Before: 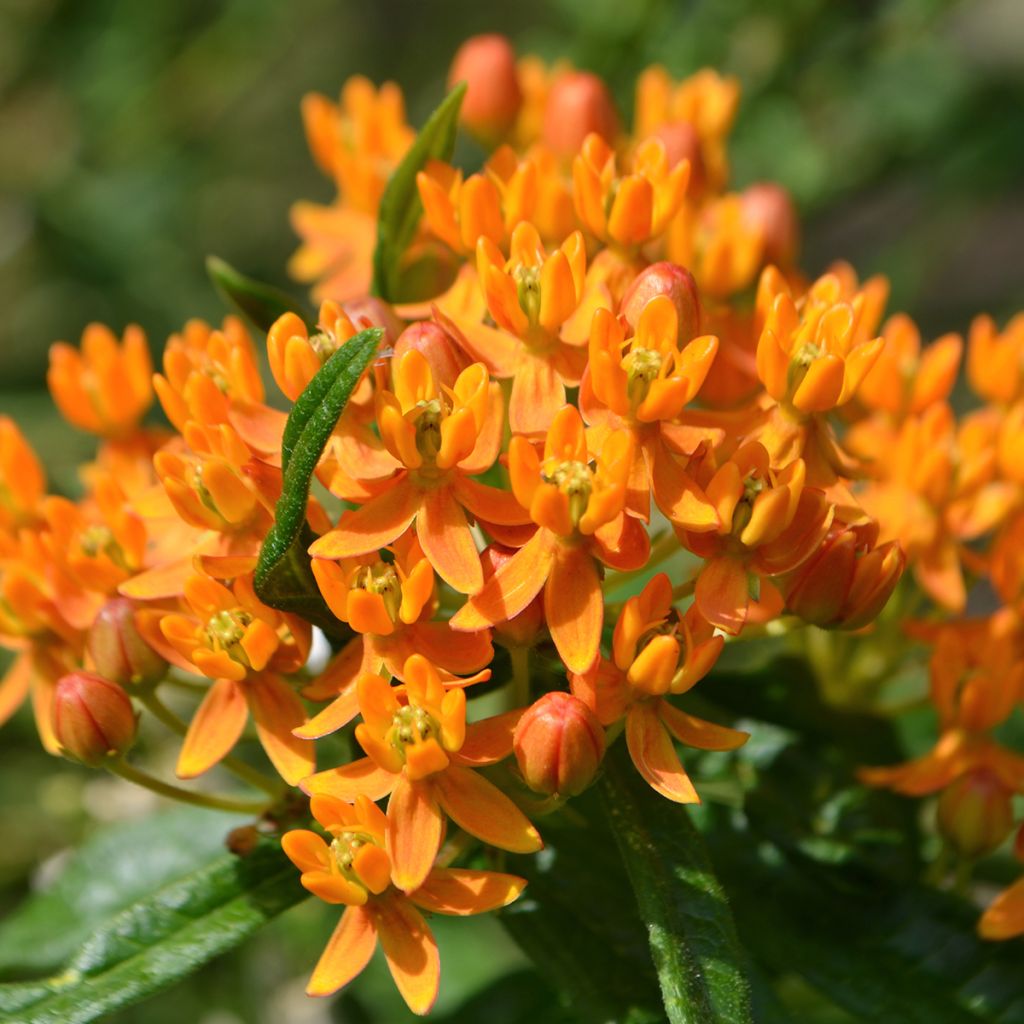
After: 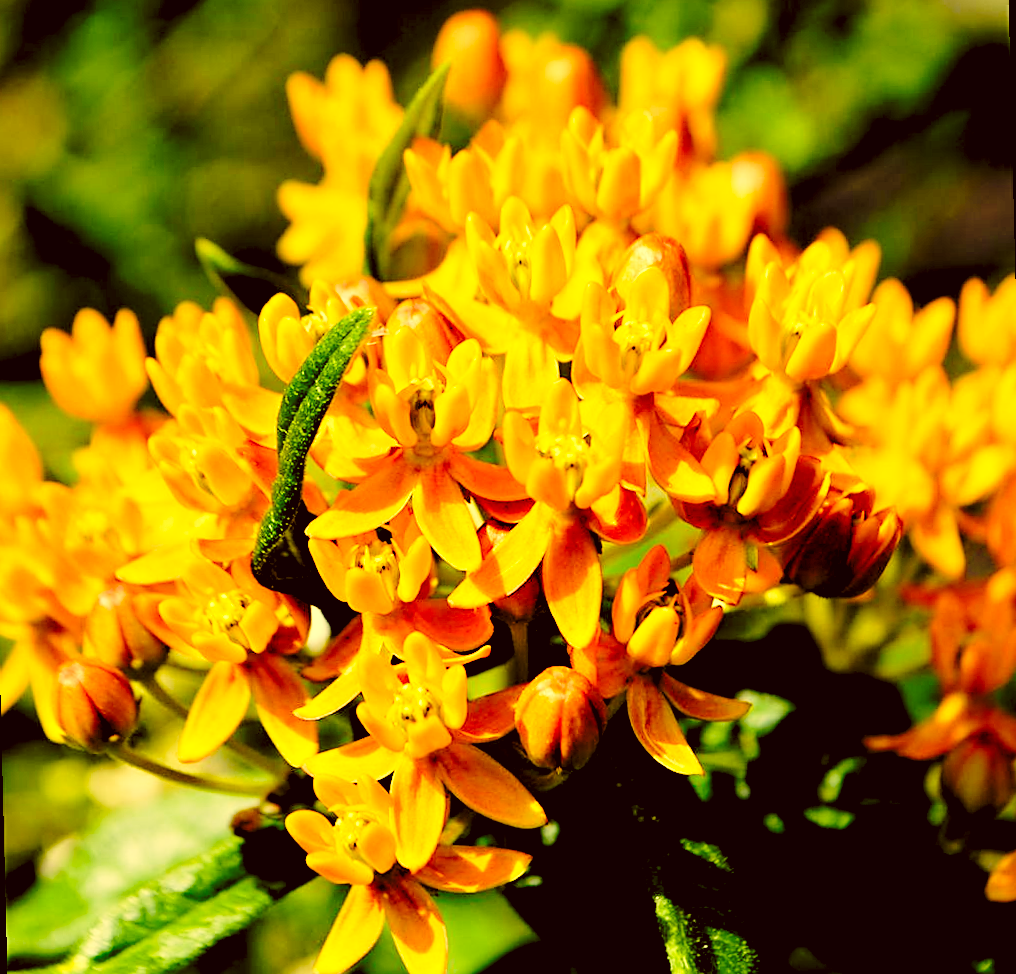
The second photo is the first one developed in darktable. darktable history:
sharpen: on, module defaults
rotate and perspective: rotation -1.42°, crop left 0.016, crop right 0.984, crop top 0.035, crop bottom 0.965
base curve: curves: ch0 [(0, 0) (0.036, 0.037) (0.121, 0.228) (0.46, 0.76) (0.859, 0.983) (1, 1)], preserve colors none
color correction: highlights a* -0.482, highlights b* 40, shadows a* 9.8, shadows b* -0.161
white balance: red 1, blue 1
color balance rgb: global offset › luminance -0.51%, perceptual saturation grading › global saturation 27.53%, perceptual saturation grading › highlights -25%, perceptual saturation grading › shadows 25%, perceptual brilliance grading › highlights 6.62%, perceptual brilliance grading › mid-tones 17.07%, perceptual brilliance grading › shadows -5.23%
rgb levels: levels [[0.029, 0.461, 0.922], [0, 0.5, 1], [0, 0.5, 1]]
contrast brightness saturation: saturation -0.05
